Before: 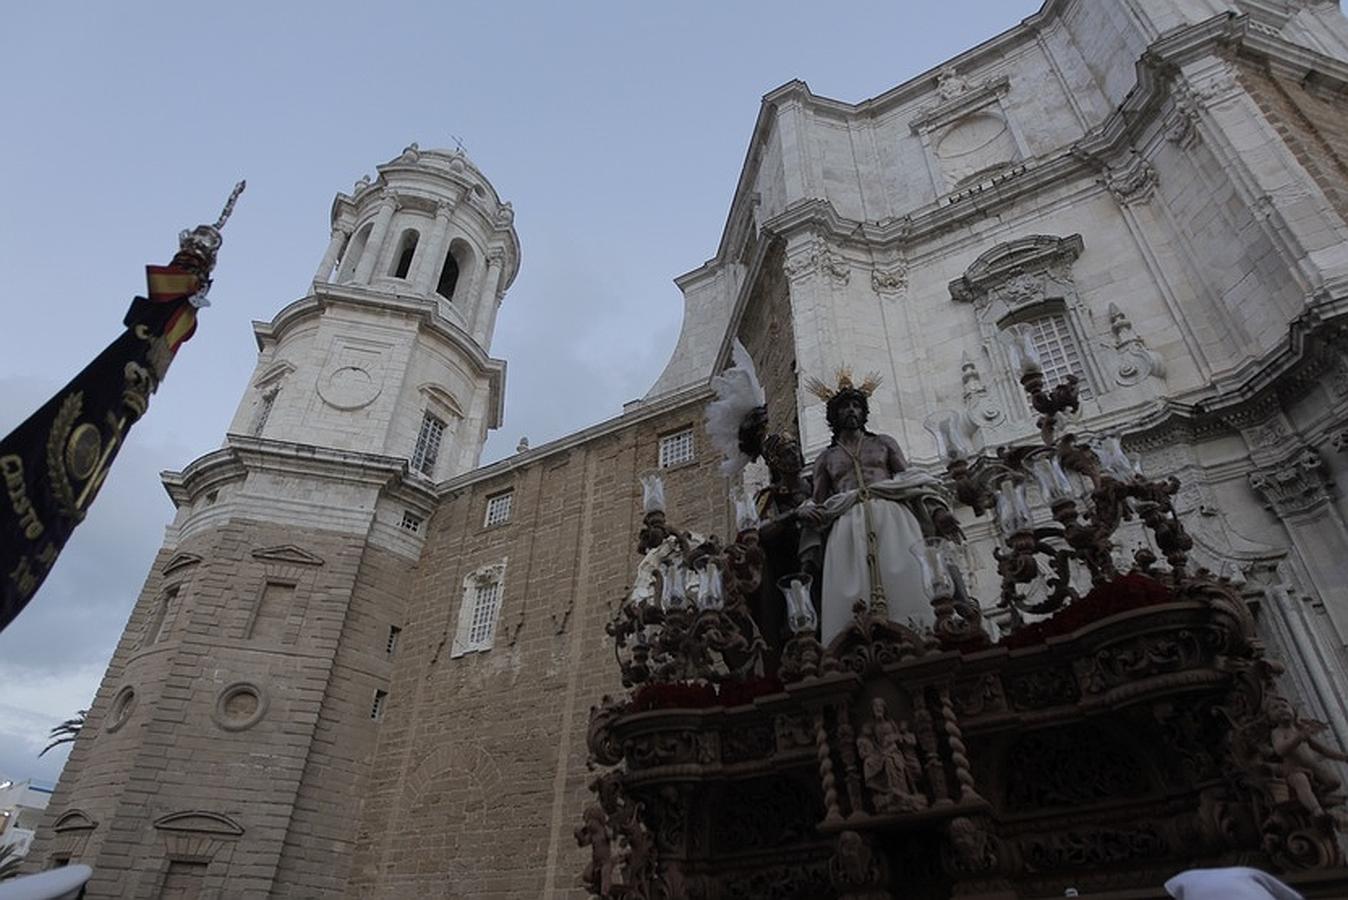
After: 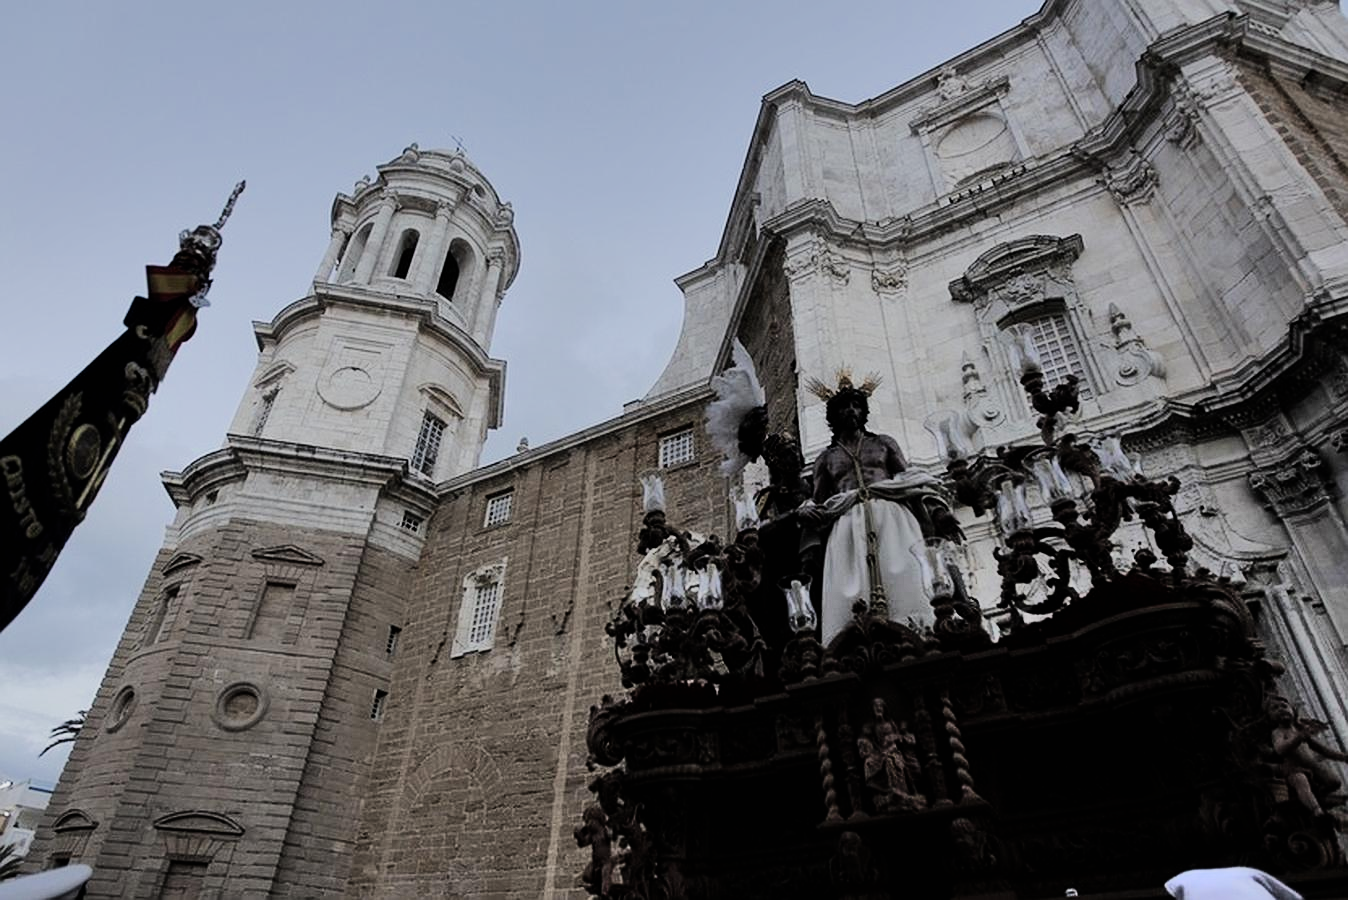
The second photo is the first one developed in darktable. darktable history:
filmic rgb: black relative exposure -7.65 EV, white relative exposure 4.56 EV, hardness 3.61, contrast 1.05
rotate and perspective: crop left 0, crop top 0
tone equalizer: -8 EV -0.75 EV, -7 EV -0.7 EV, -6 EV -0.6 EV, -5 EV -0.4 EV, -3 EV 0.4 EV, -2 EV 0.6 EV, -1 EV 0.7 EV, +0 EV 0.75 EV, edges refinement/feathering 500, mask exposure compensation -1.57 EV, preserve details no
shadows and highlights: shadows 53, soften with gaussian
